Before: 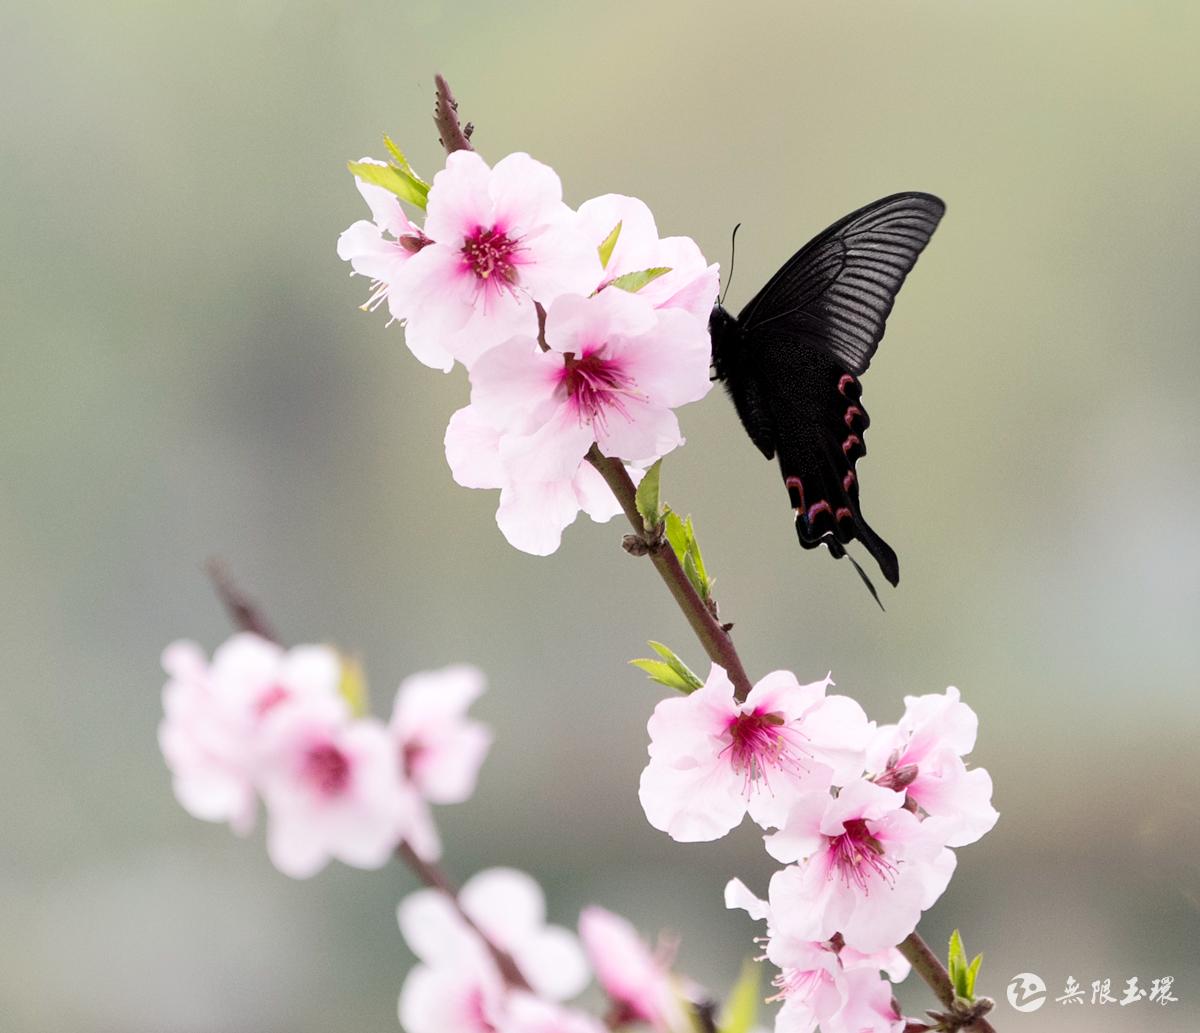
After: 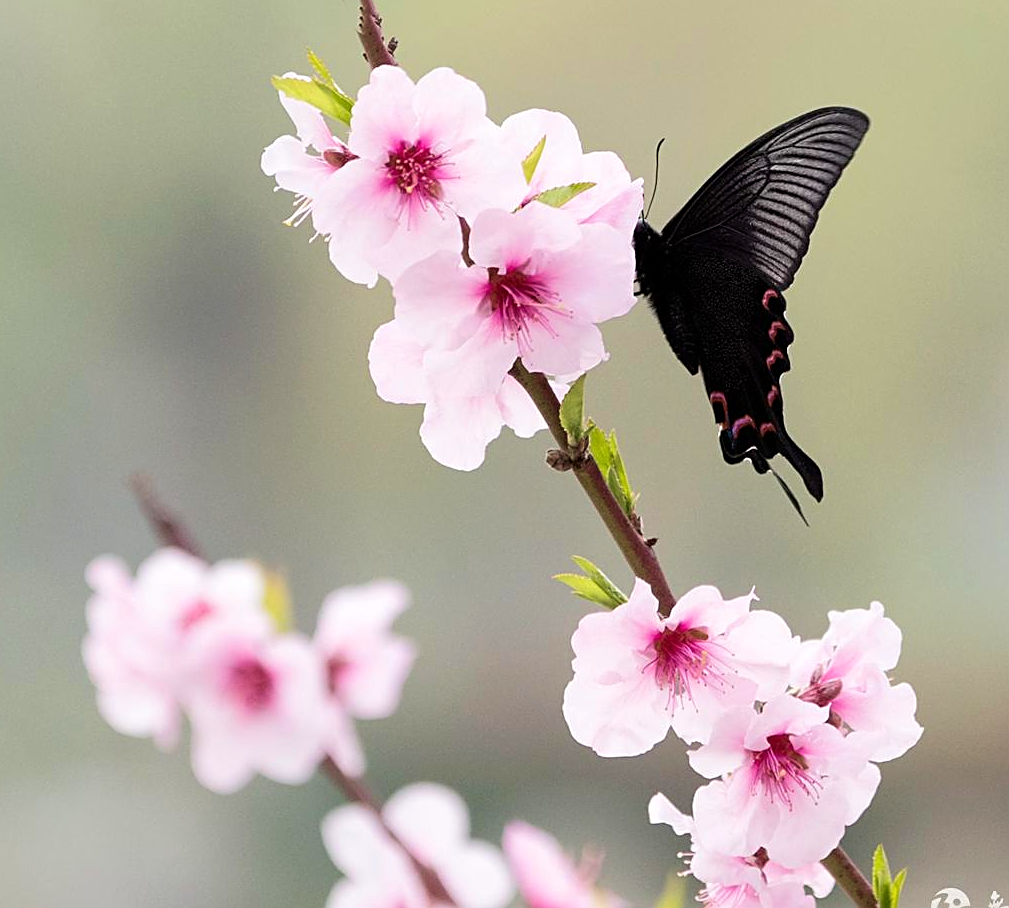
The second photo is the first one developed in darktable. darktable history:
crop: left 6.367%, top 8.309%, right 9.548%, bottom 3.777%
sharpen: amount 0.492
tone equalizer: on, module defaults
velvia: on, module defaults
